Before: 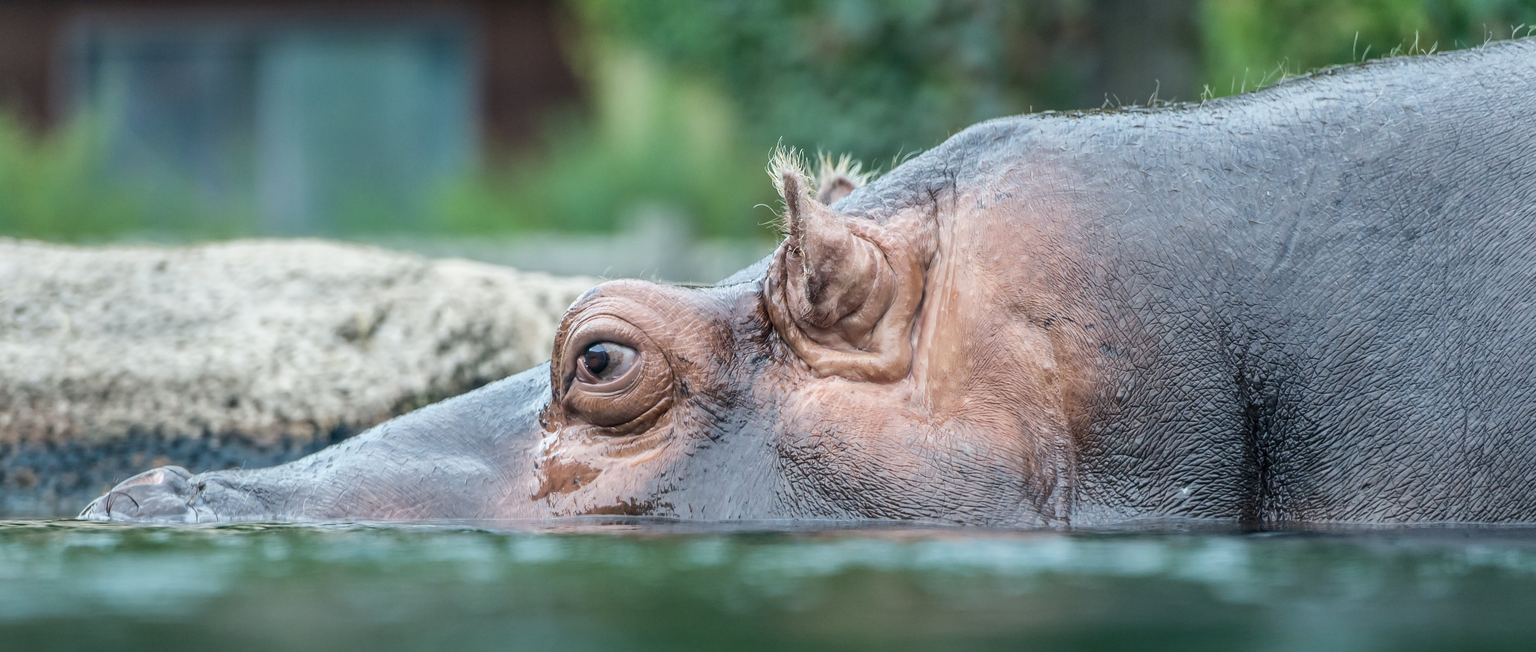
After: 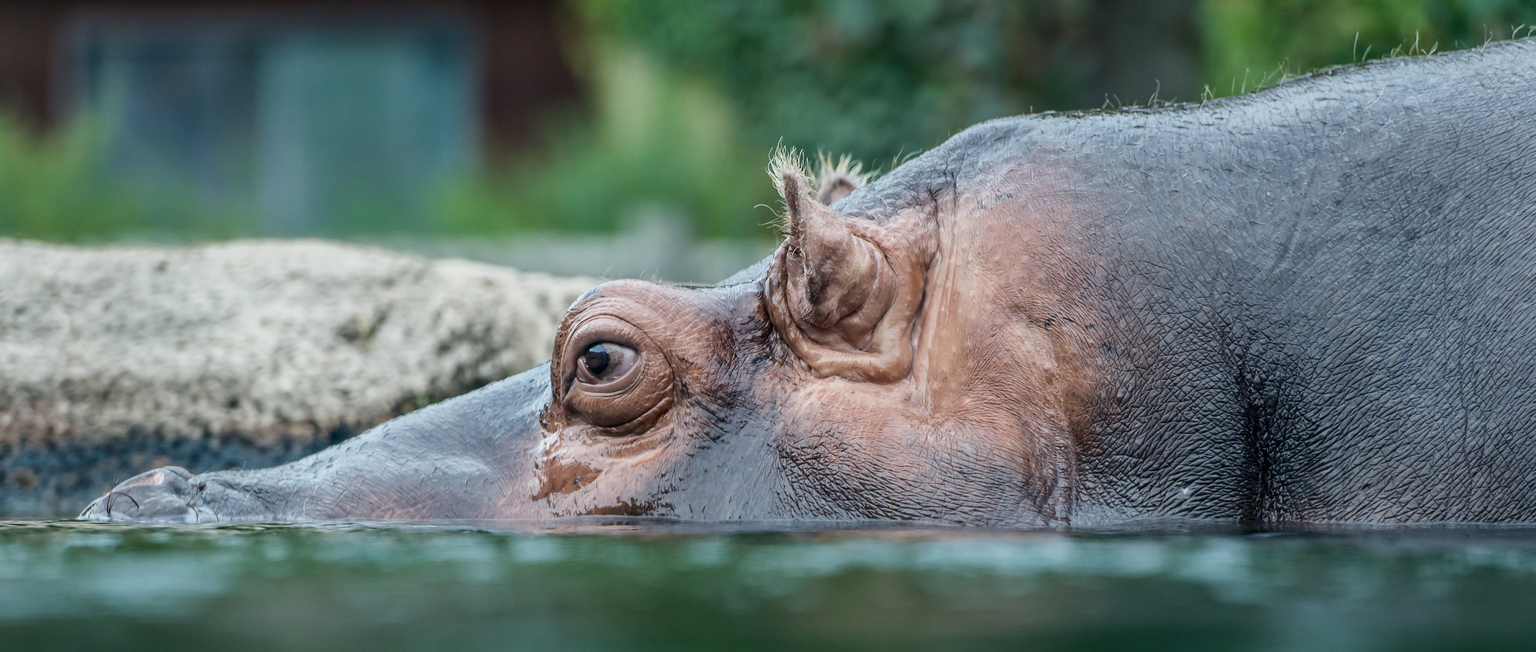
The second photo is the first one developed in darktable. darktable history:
contrast brightness saturation: contrast 0.03, brightness -0.04
base curve: curves: ch0 [(0, 0) (0.989, 0.992)]
levels: levels [0, 0.499, 1]
exposure: black level correction 0.029, exposure -0.073 EV
